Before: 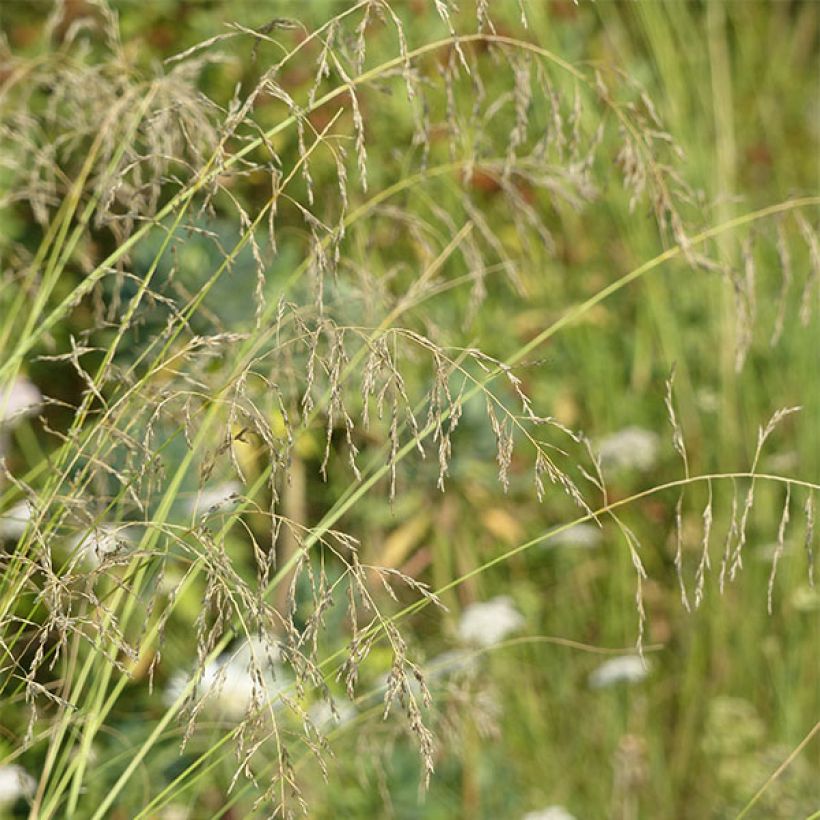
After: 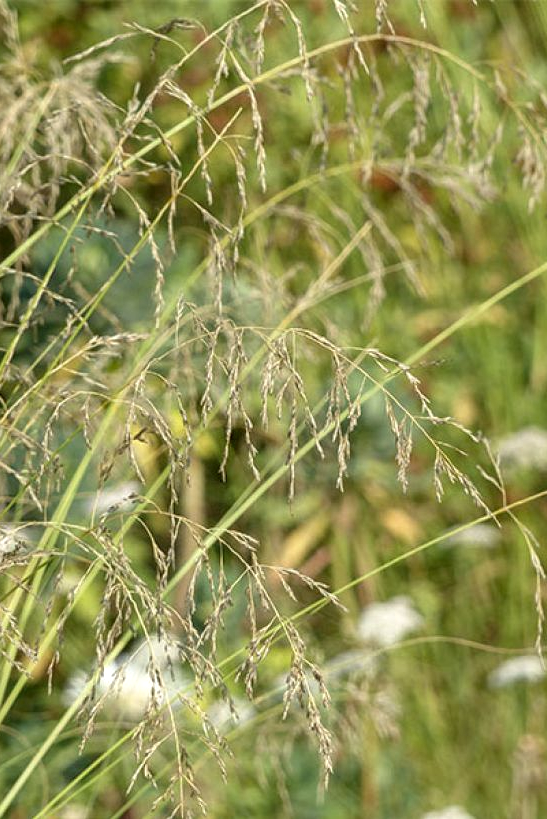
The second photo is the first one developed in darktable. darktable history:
crop and rotate: left 12.414%, right 20.77%
local contrast: detail 130%
